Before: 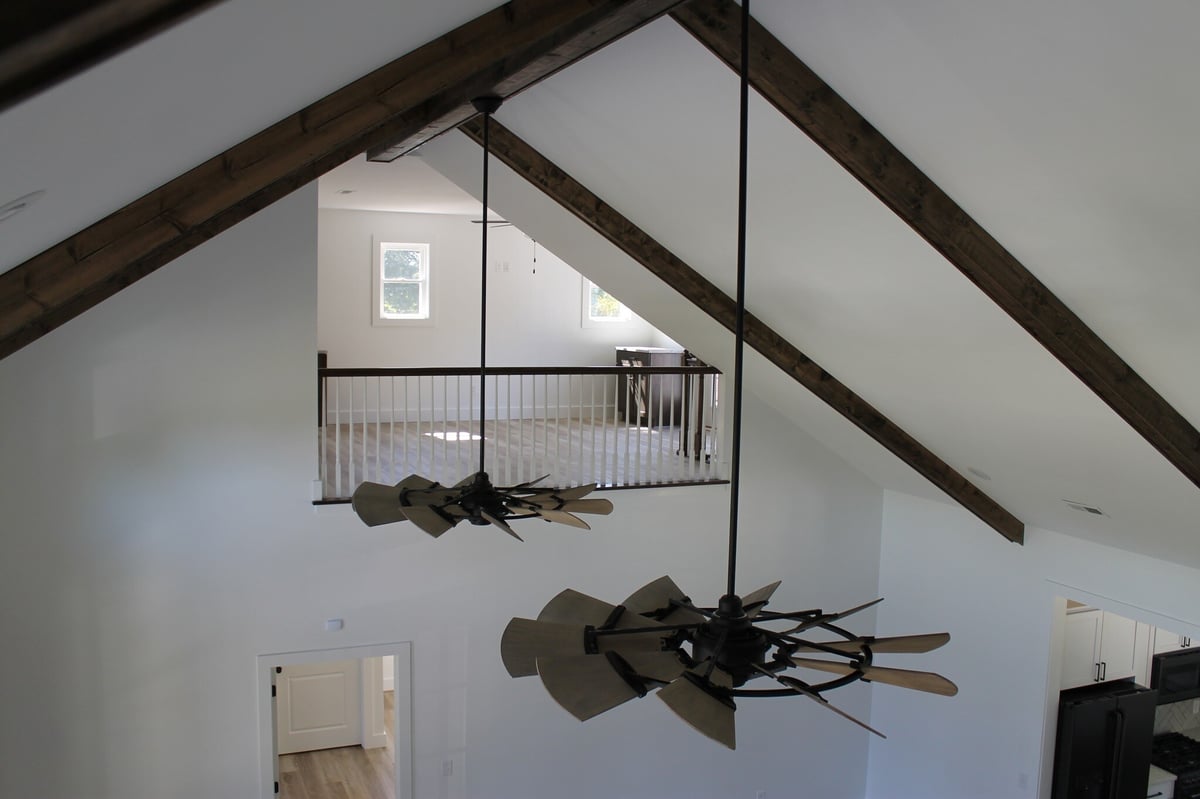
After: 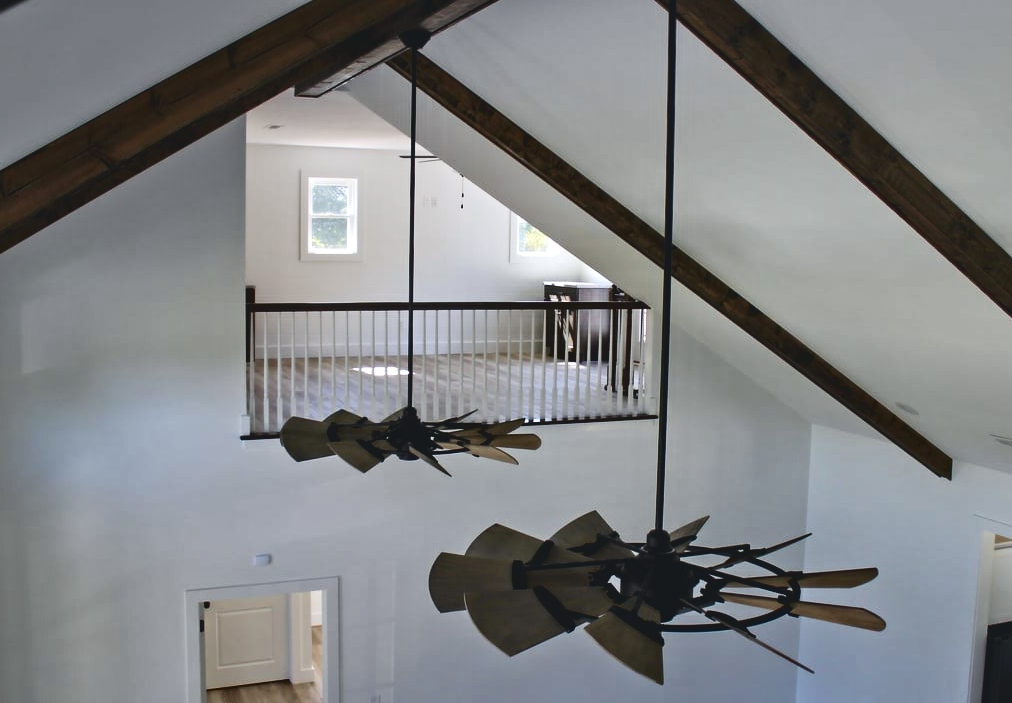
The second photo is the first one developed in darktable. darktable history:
tone curve: curves: ch0 [(0, 0.084) (0.155, 0.169) (0.46, 0.466) (0.751, 0.788) (1, 0.961)]; ch1 [(0, 0) (0.43, 0.408) (0.476, 0.469) (0.505, 0.503) (0.553, 0.563) (0.592, 0.581) (0.631, 0.625) (1, 1)]; ch2 [(0, 0) (0.505, 0.495) (0.55, 0.557) (0.583, 0.573) (1, 1)], color space Lab, independent channels, preserve colors none
crop: left 6.064%, top 8.244%, right 9.547%, bottom 3.66%
contrast equalizer: y [[0.511, 0.558, 0.631, 0.632, 0.559, 0.512], [0.5 ×6], [0.507, 0.559, 0.627, 0.644, 0.647, 0.647], [0 ×6], [0 ×6]]
